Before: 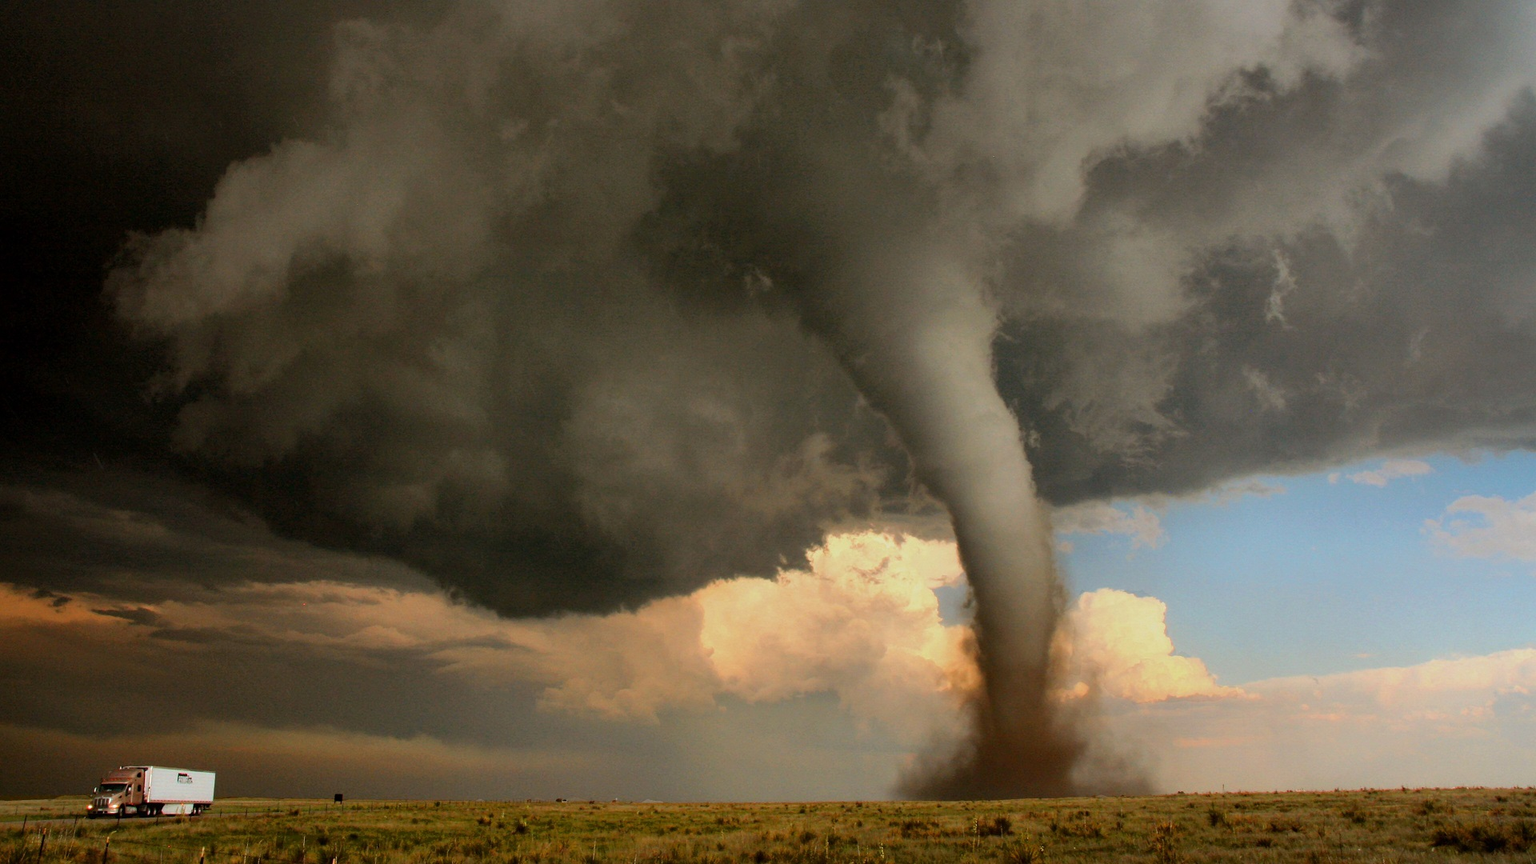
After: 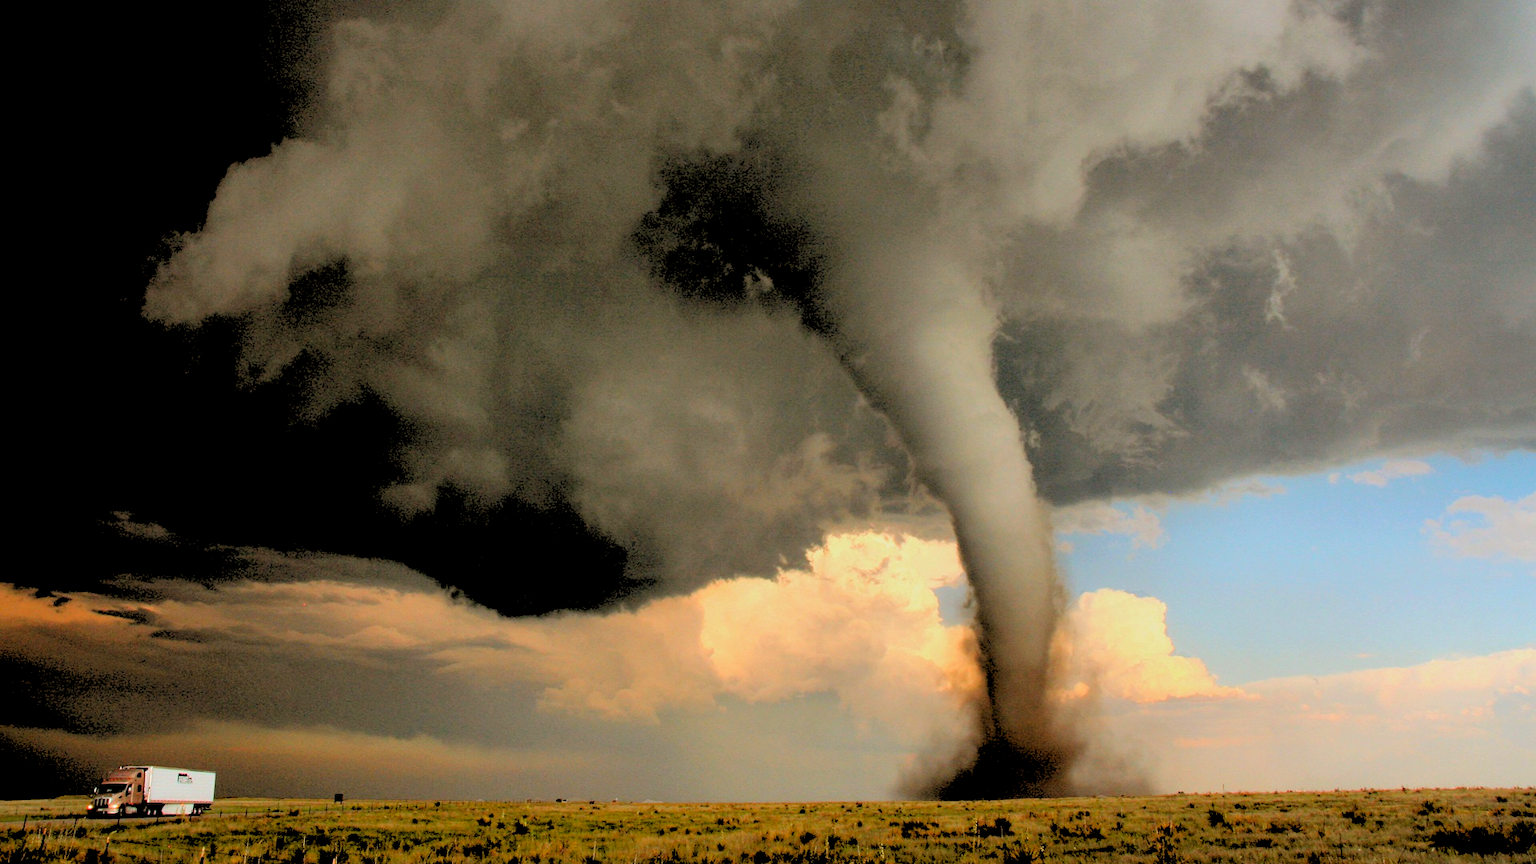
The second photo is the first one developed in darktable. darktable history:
color contrast: green-magenta contrast 1.1, blue-yellow contrast 1.1, unbound 0
rgb levels: levels [[0.027, 0.429, 0.996], [0, 0.5, 1], [0, 0.5, 1]]
